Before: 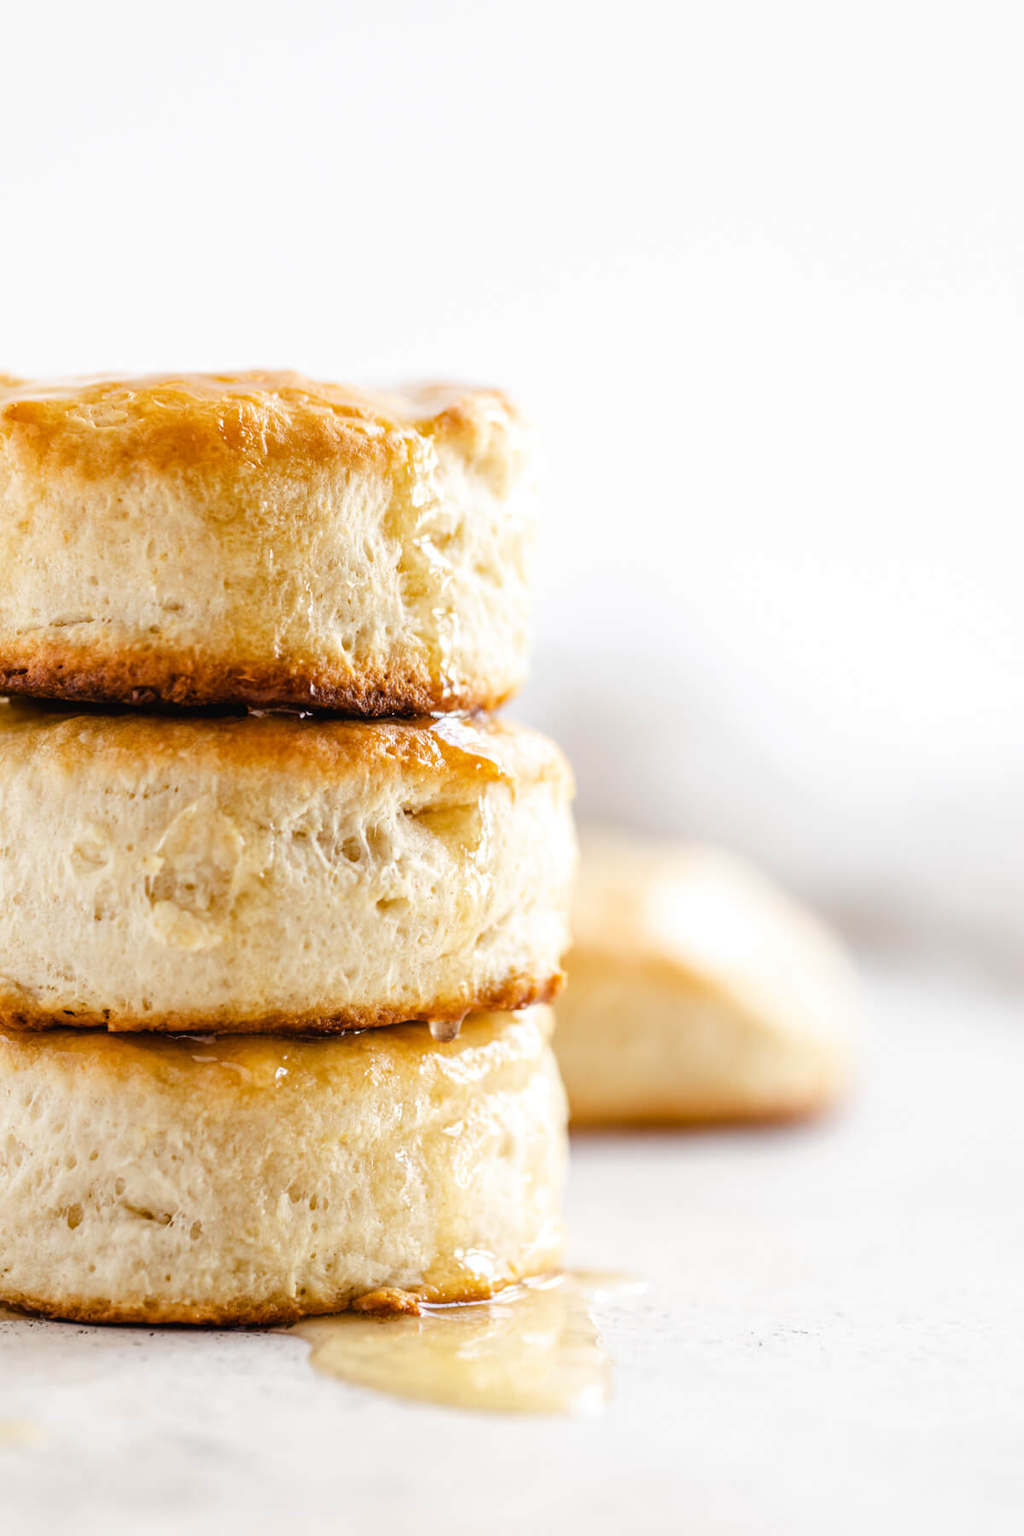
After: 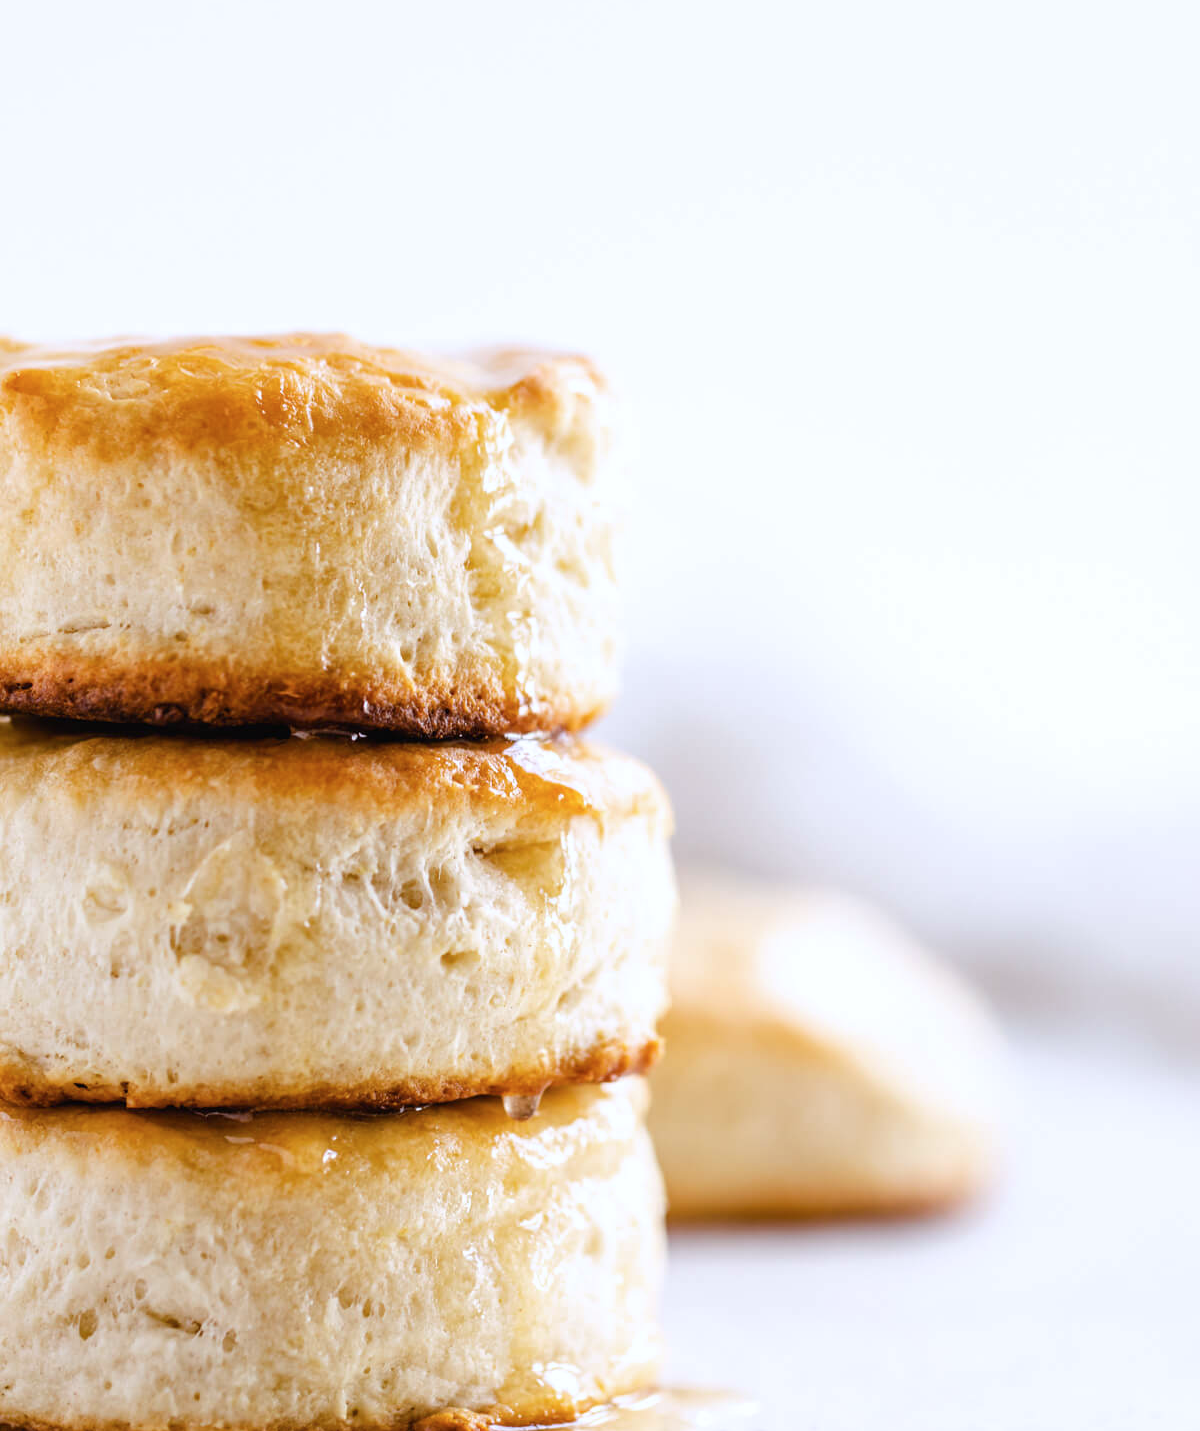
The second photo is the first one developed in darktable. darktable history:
crop and rotate: top 5.657%, bottom 14.832%
color calibration: illuminant as shot in camera, x 0.358, y 0.373, temperature 4628.91 K
